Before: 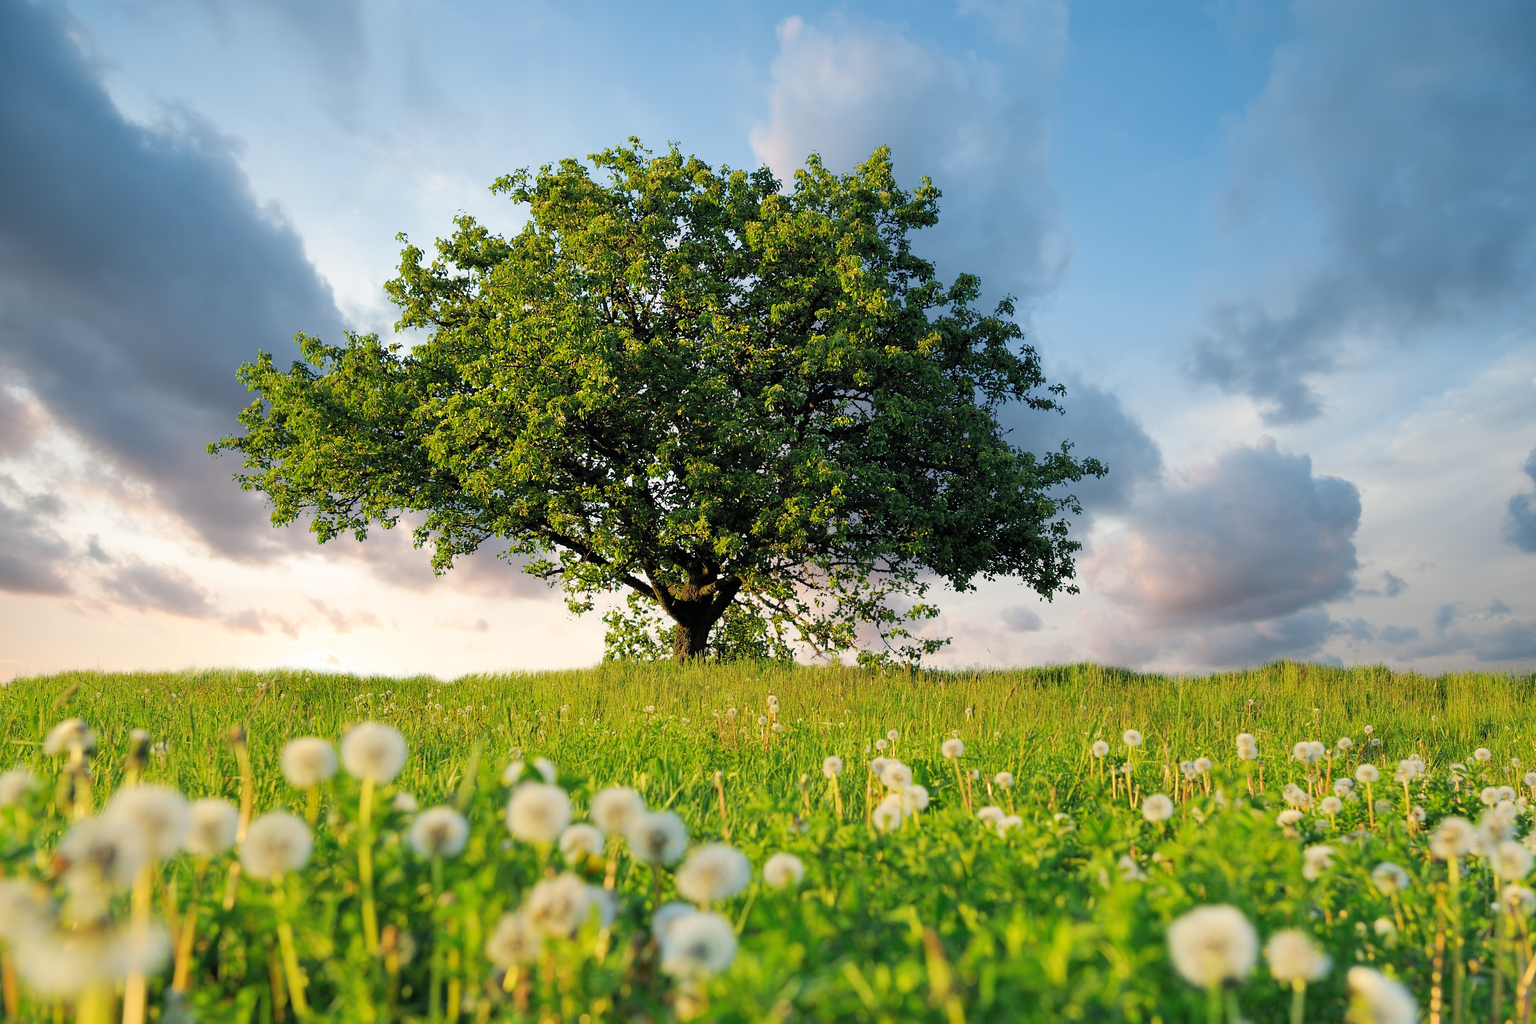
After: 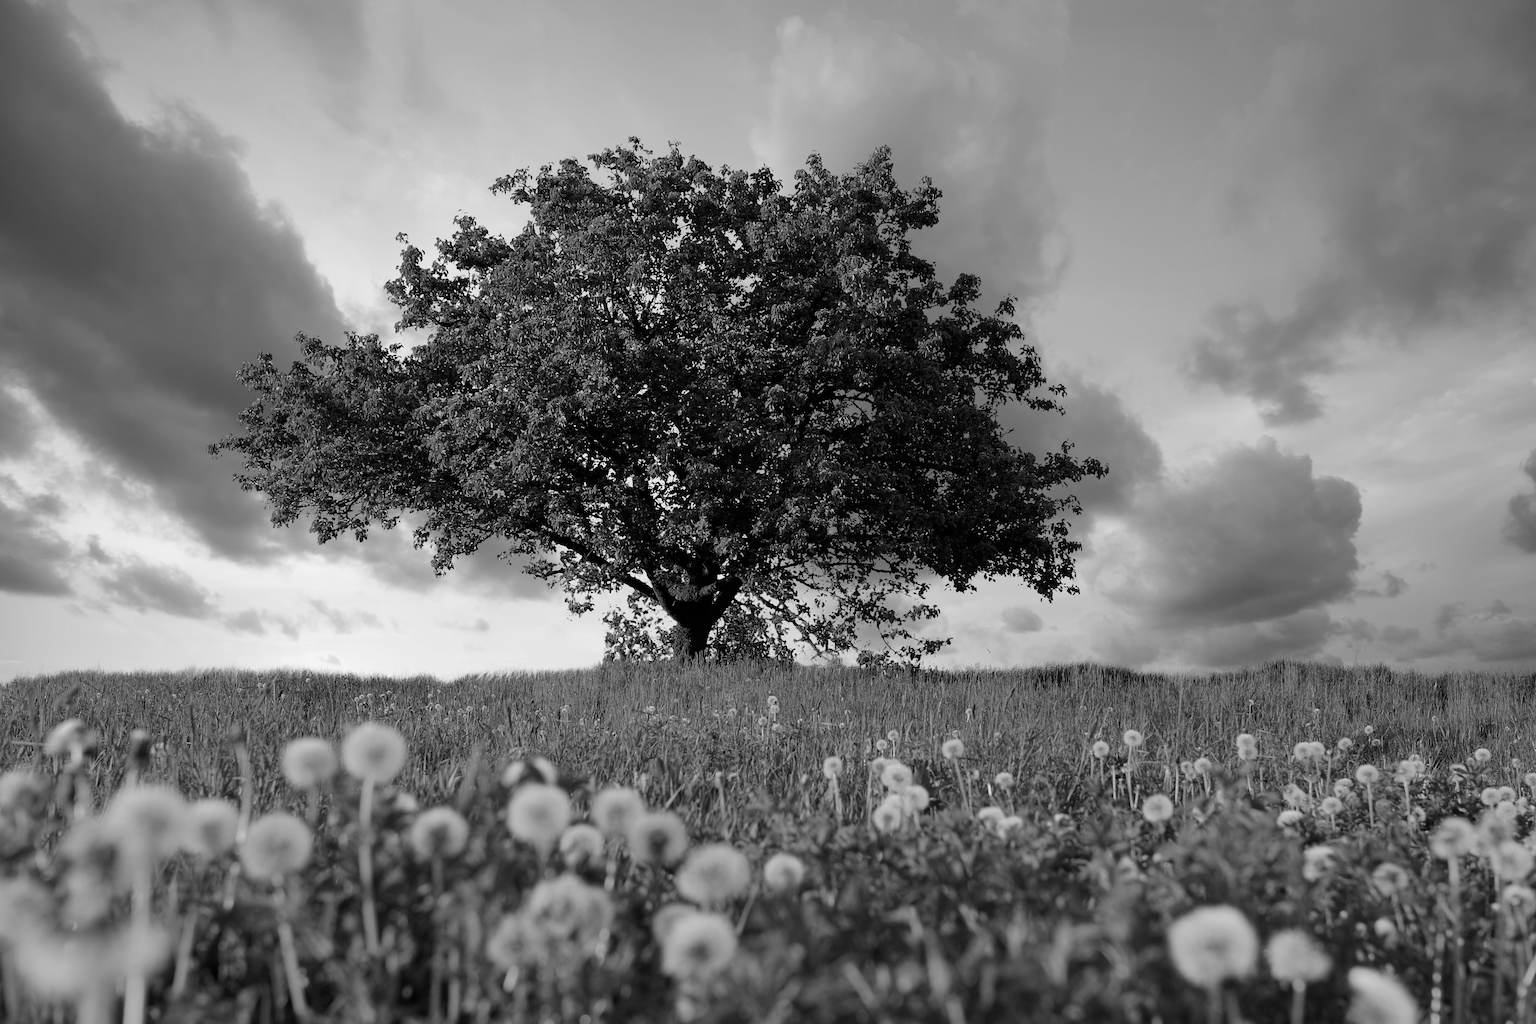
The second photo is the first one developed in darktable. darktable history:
tone curve: curves: ch0 [(0, 0) (0.153, 0.06) (1, 1)], color space Lab, linked channels, preserve colors none
color calibration "t3mujinpack channel mixer": output gray [0.21, 0.42, 0.37, 0], gray › normalize channels true, illuminant same as pipeline (D50), adaptation XYZ, x 0.346, y 0.359, gamut compression 0
